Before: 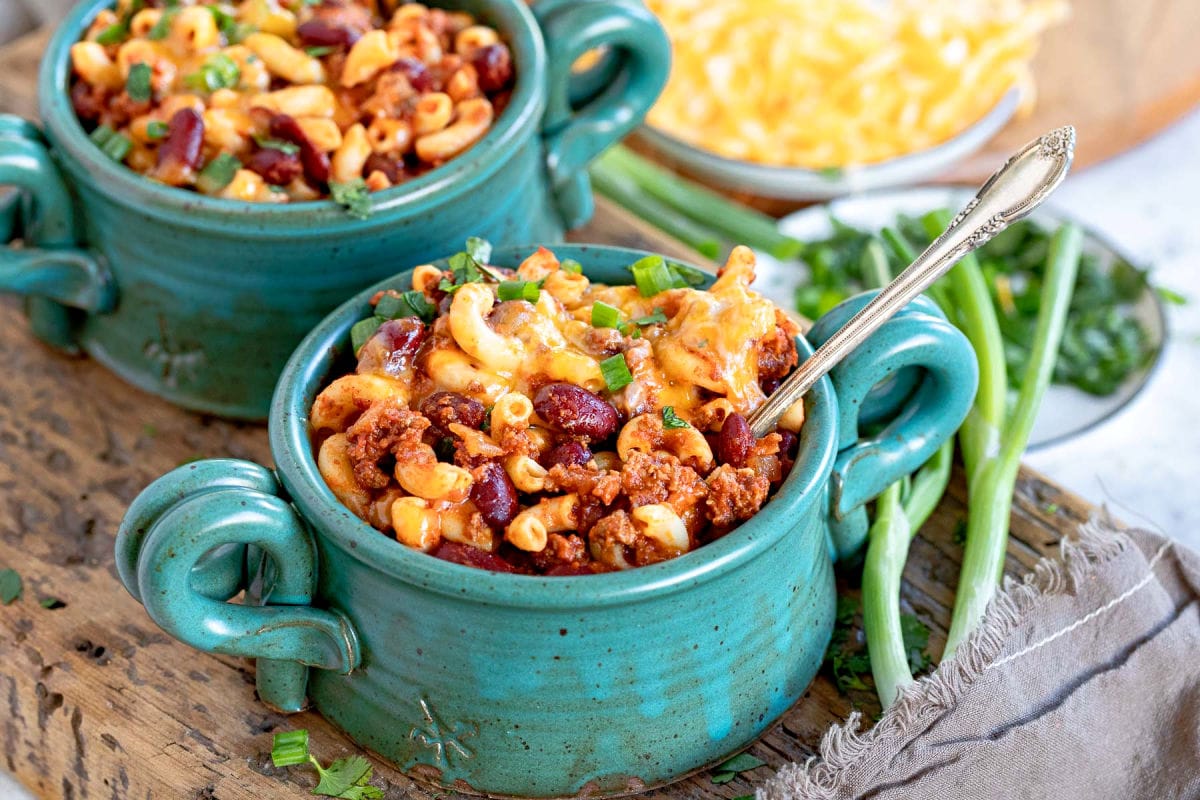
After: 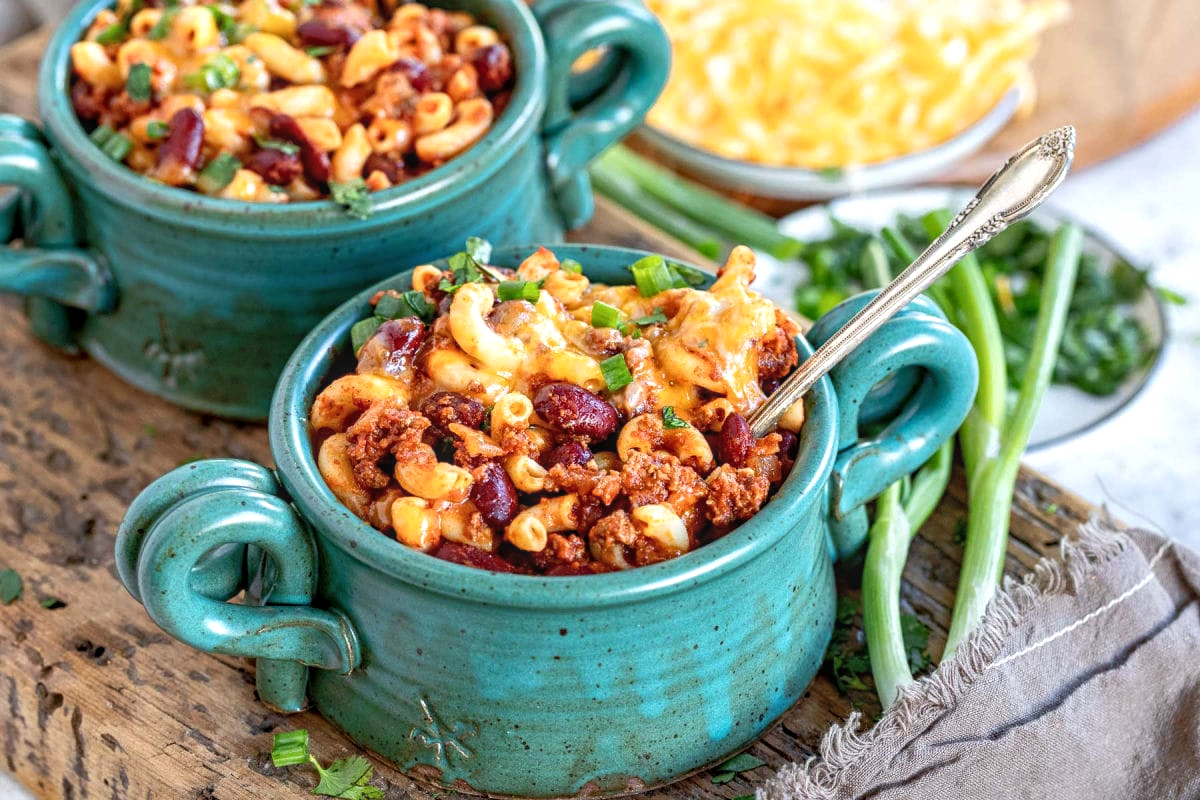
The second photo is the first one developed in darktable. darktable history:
local contrast: detail 130%
exposure: black level correction -0.005, exposure 0.054 EV, compensate highlight preservation false
